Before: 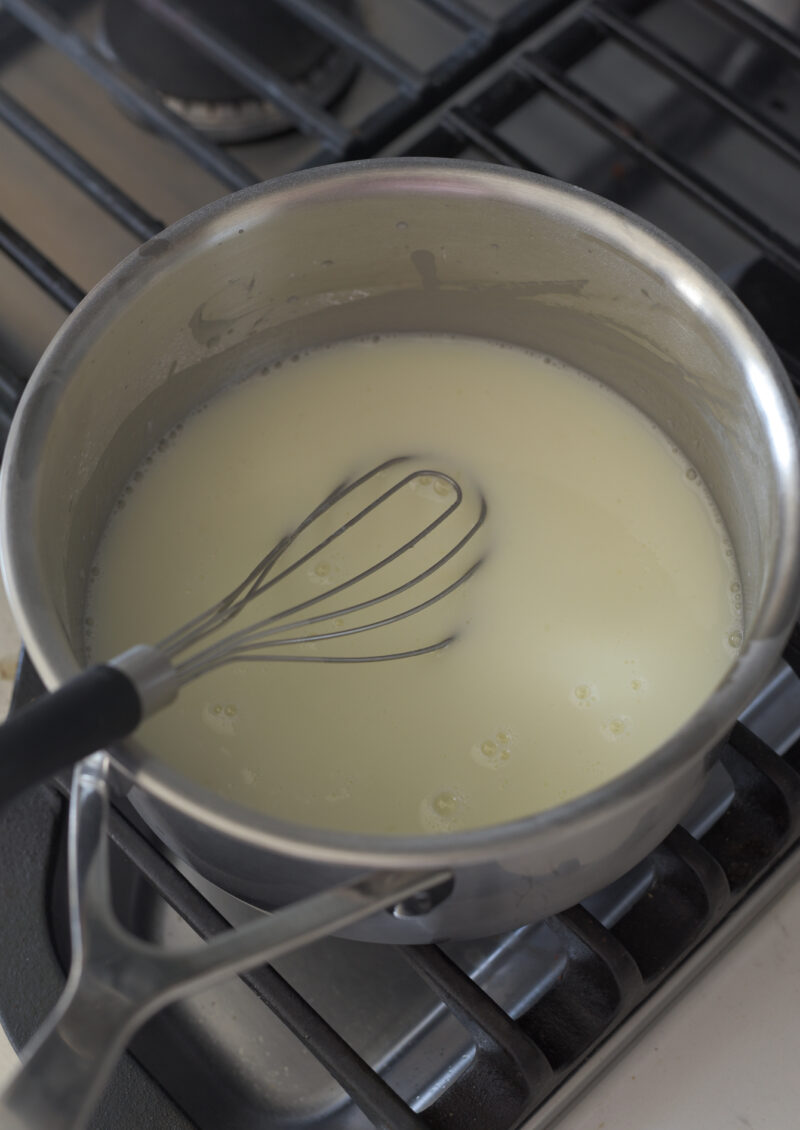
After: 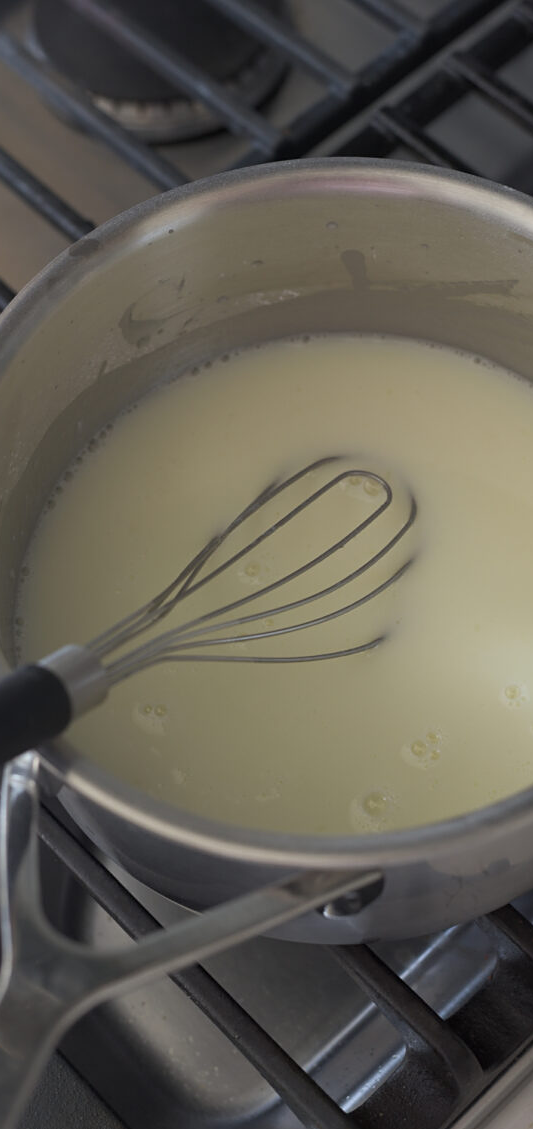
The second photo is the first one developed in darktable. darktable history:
crop and rotate: left 8.786%, right 24.548%
sharpen: amount 0.2
